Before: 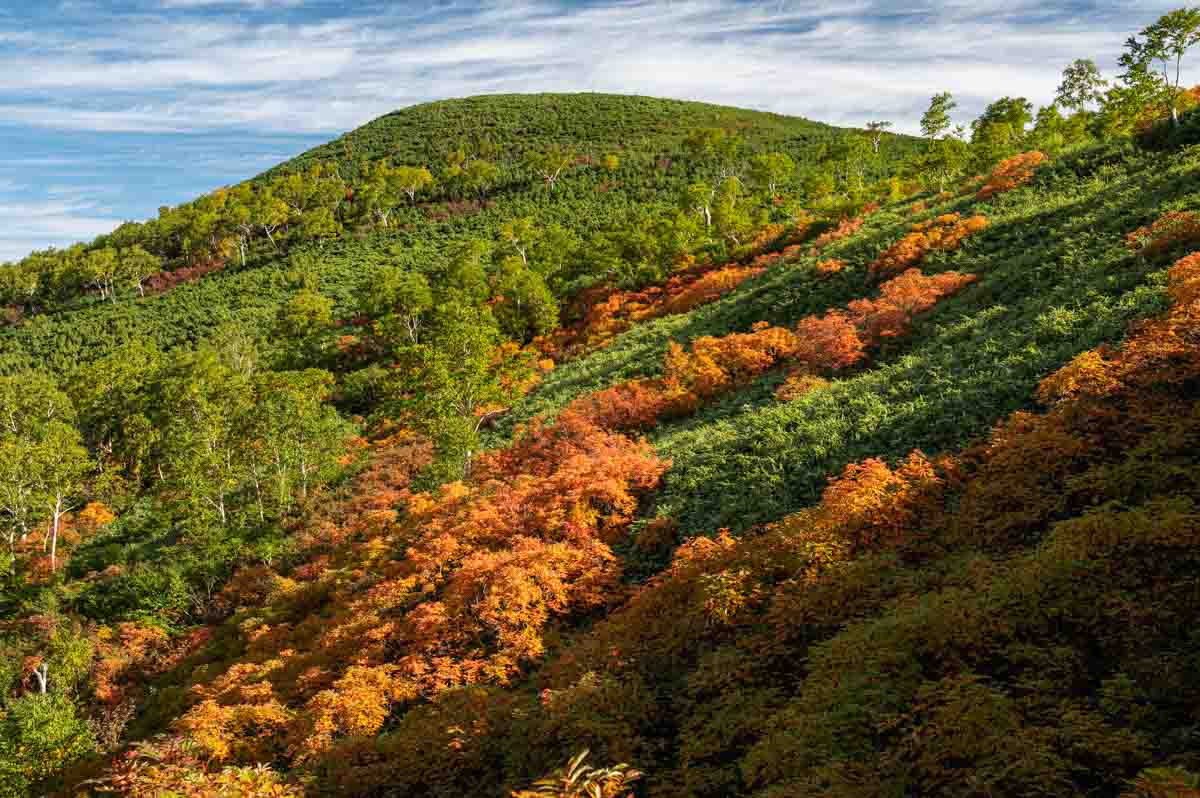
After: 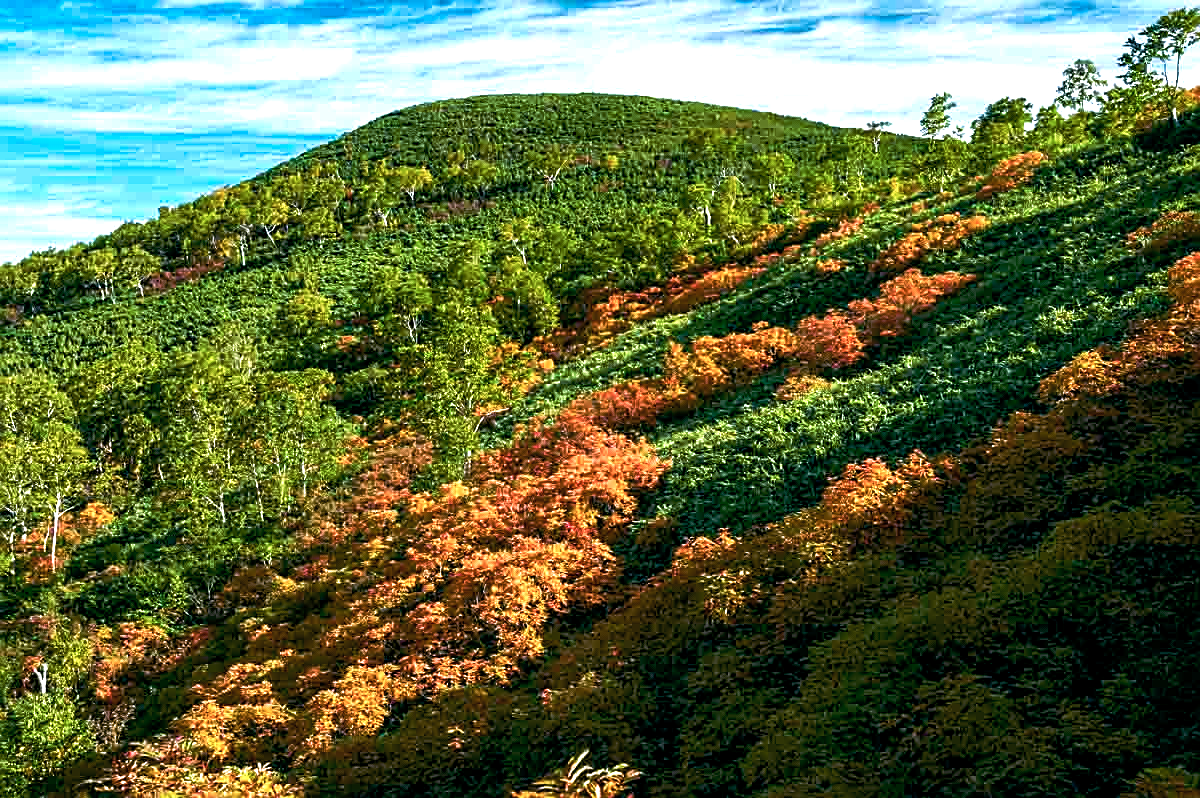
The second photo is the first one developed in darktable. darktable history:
tone curve: curves: ch0 [(0, 0) (0.003, 0.013) (0.011, 0.02) (0.025, 0.037) (0.044, 0.068) (0.069, 0.108) (0.1, 0.138) (0.136, 0.168) (0.177, 0.203) (0.224, 0.241) (0.277, 0.281) (0.335, 0.328) (0.399, 0.382) (0.468, 0.448) (0.543, 0.519) (0.623, 0.603) (0.709, 0.705) (0.801, 0.808) (0.898, 0.903) (1, 1)], preserve colors none
color balance rgb: shadows lift › luminance -7.7%, shadows lift › chroma 2.13%, shadows lift › hue 165.27°, power › luminance -7.77%, power › chroma 1.1%, power › hue 215.88°, highlights gain › luminance 15.15%, highlights gain › chroma 7%, highlights gain › hue 125.57°, global offset › luminance -0.33%, global offset › chroma 0.11%, global offset › hue 165.27°, perceptual saturation grading › global saturation 24.42%, perceptual saturation grading › highlights -24.42%, perceptual saturation grading › mid-tones 24.42%, perceptual saturation grading › shadows 40%, perceptual brilliance grading › global brilliance -5%, perceptual brilliance grading › highlights 24.42%, perceptual brilliance grading › mid-tones 7%, perceptual brilliance grading › shadows -5%
color correction: highlights a* 15.03, highlights b* -25.07
sharpen: amount 0.55
